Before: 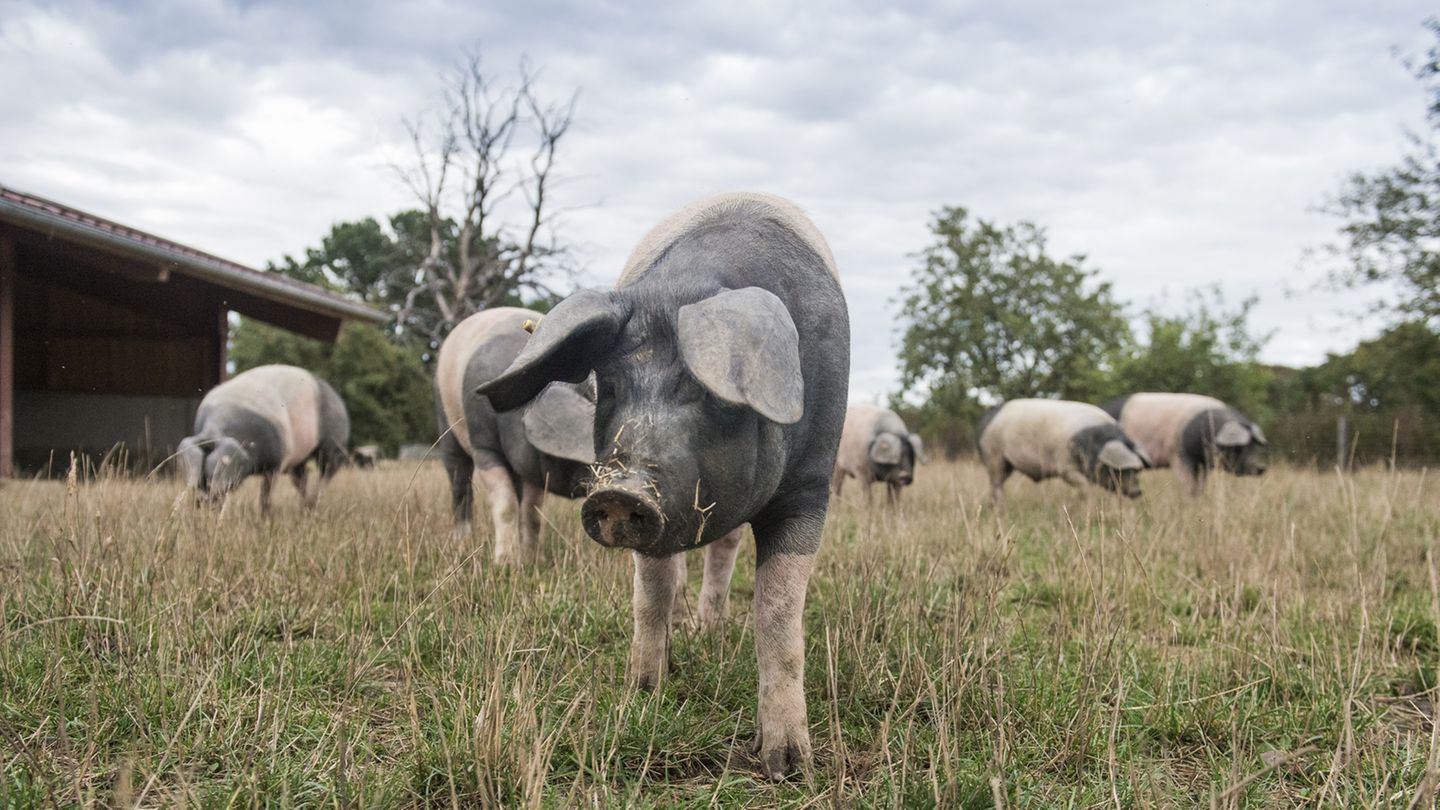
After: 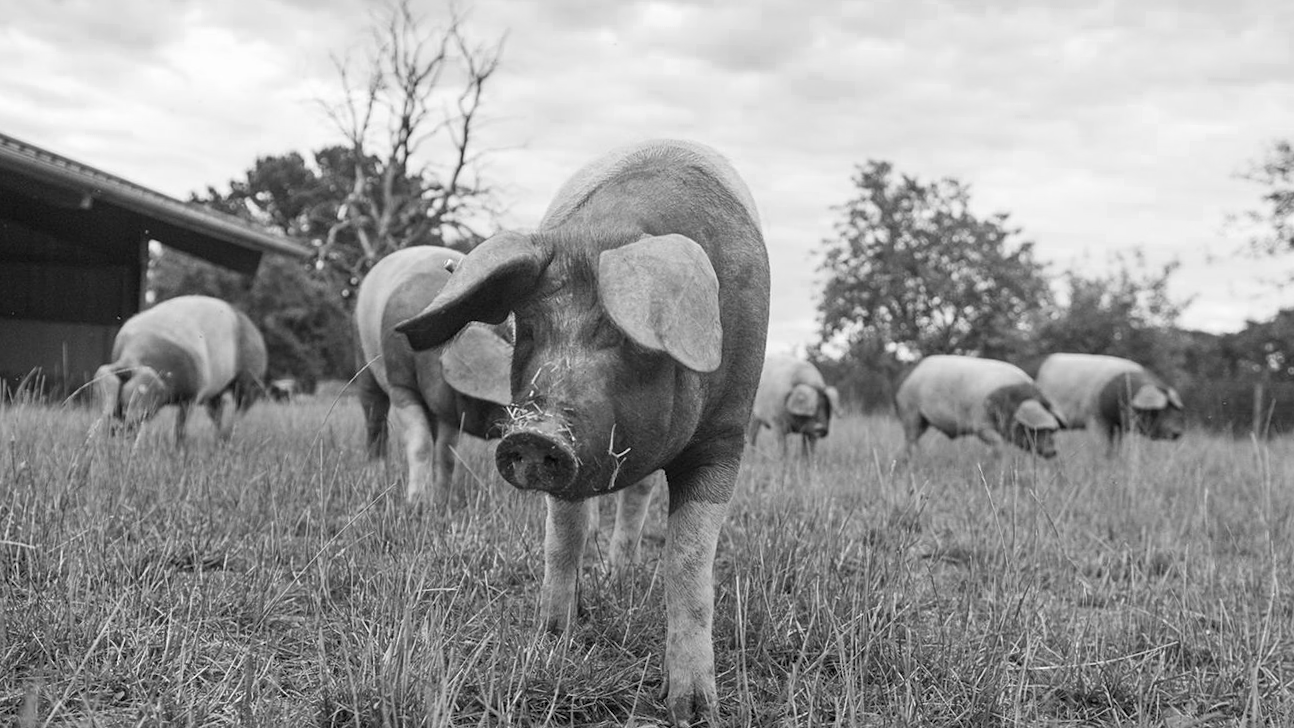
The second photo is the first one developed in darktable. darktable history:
crop and rotate: angle -1.96°, left 3.097%, top 4.154%, right 1.586%, bottom 0.529%
color zones: curves: ch0 [(0.002, 0.593) (0.143, 0.417) (0.285, 0.541) (0.455, 0.289) (0.608, 0.327) (0.727, 0.283) (0.869, 0.571) (1, 0.603)]; ch1 [(0, 0) (0.143, 0) (0.286, 0) (0.429, 0) (0.571, 0) (0.714, 0) (0.857, 0)]
color contrast: blue-yellow contrast 0.7
sharpen: amount 0.2
rgb levels: mode RGB, independent channels, levels [[0, 0.474, 1], [0, 0.5, 1], [0, 0.5, 1]]
